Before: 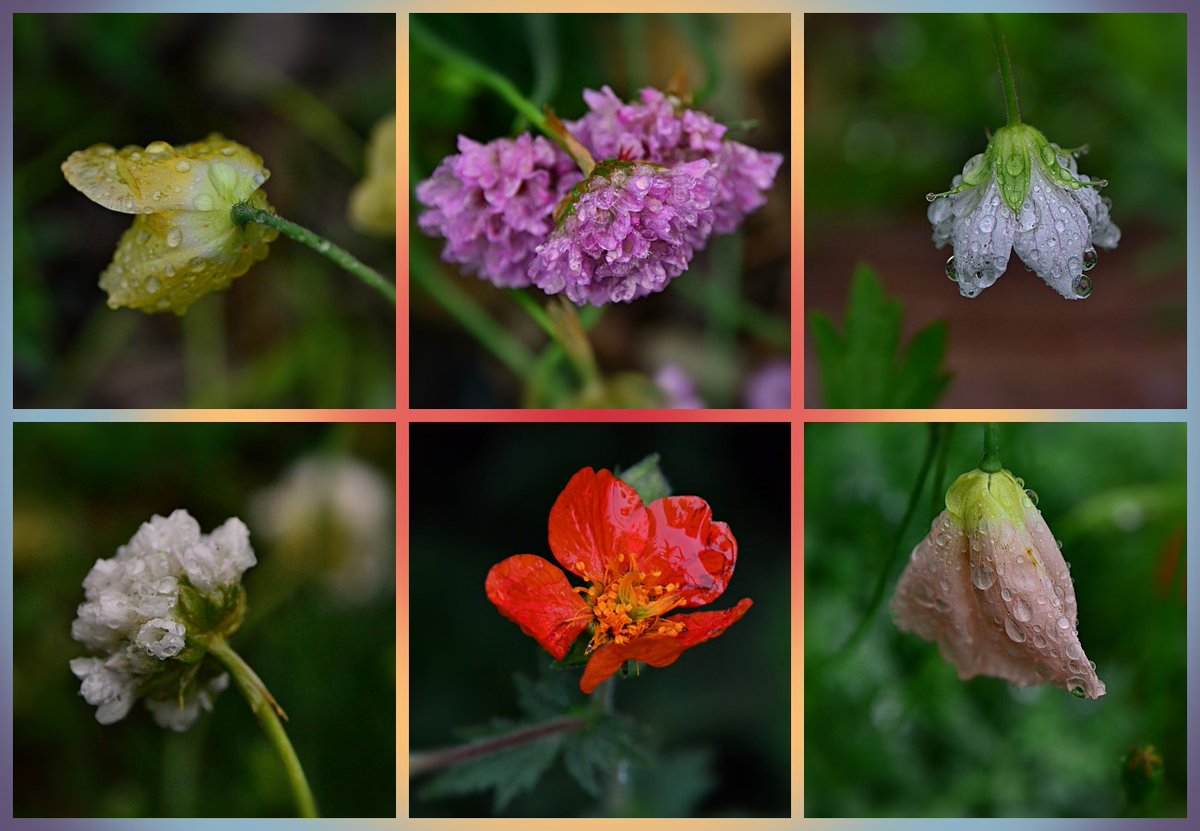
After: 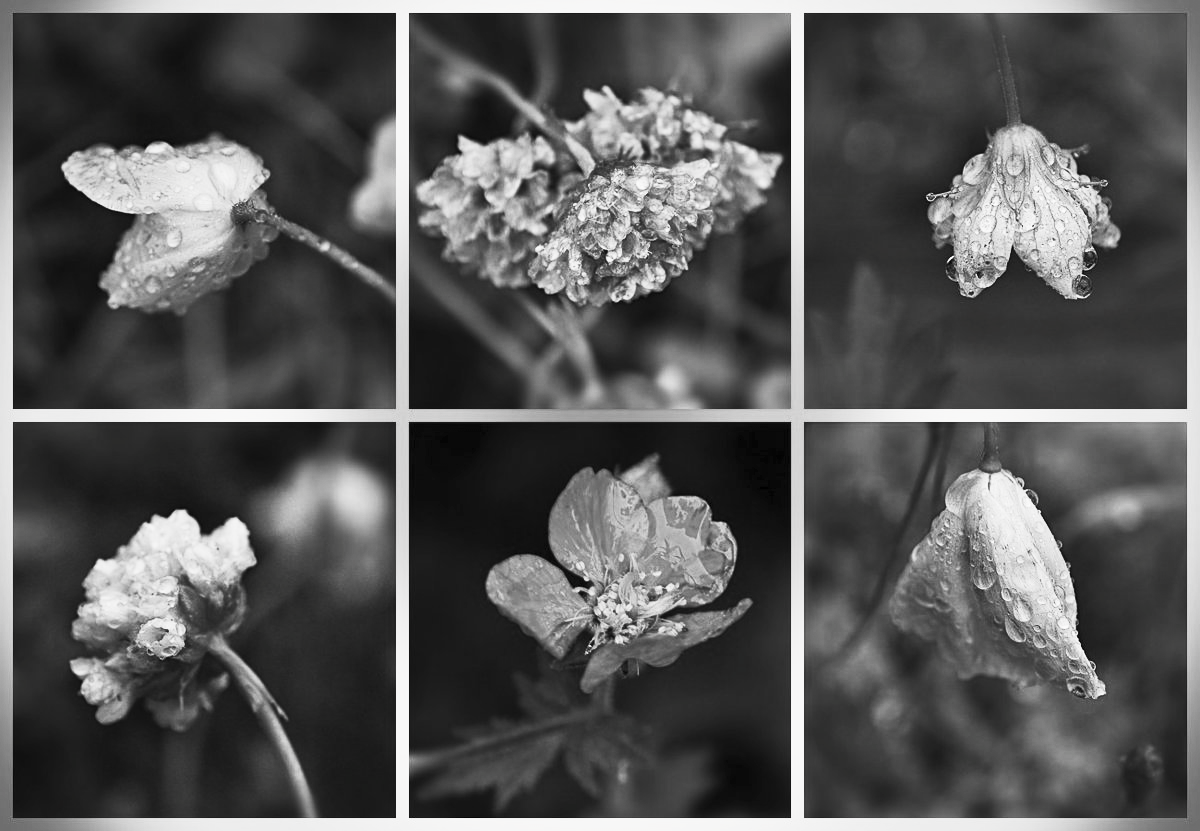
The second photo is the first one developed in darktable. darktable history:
contrast brightness saturation: contrast 0.545, brightness 0.481, saturation -0.998
